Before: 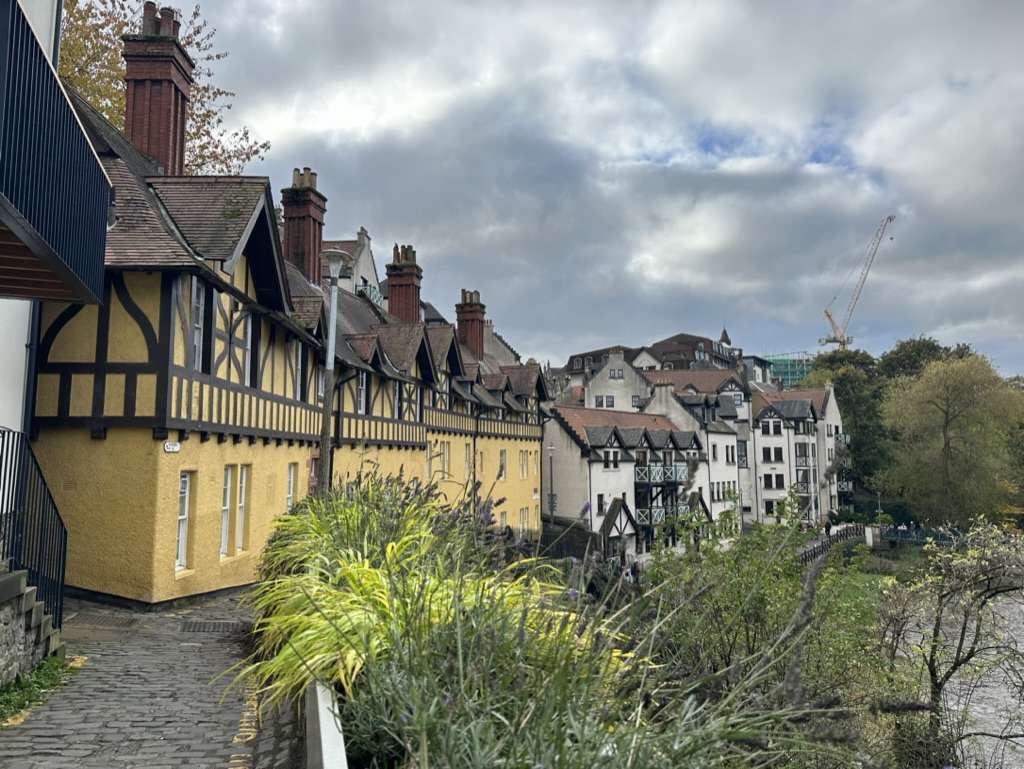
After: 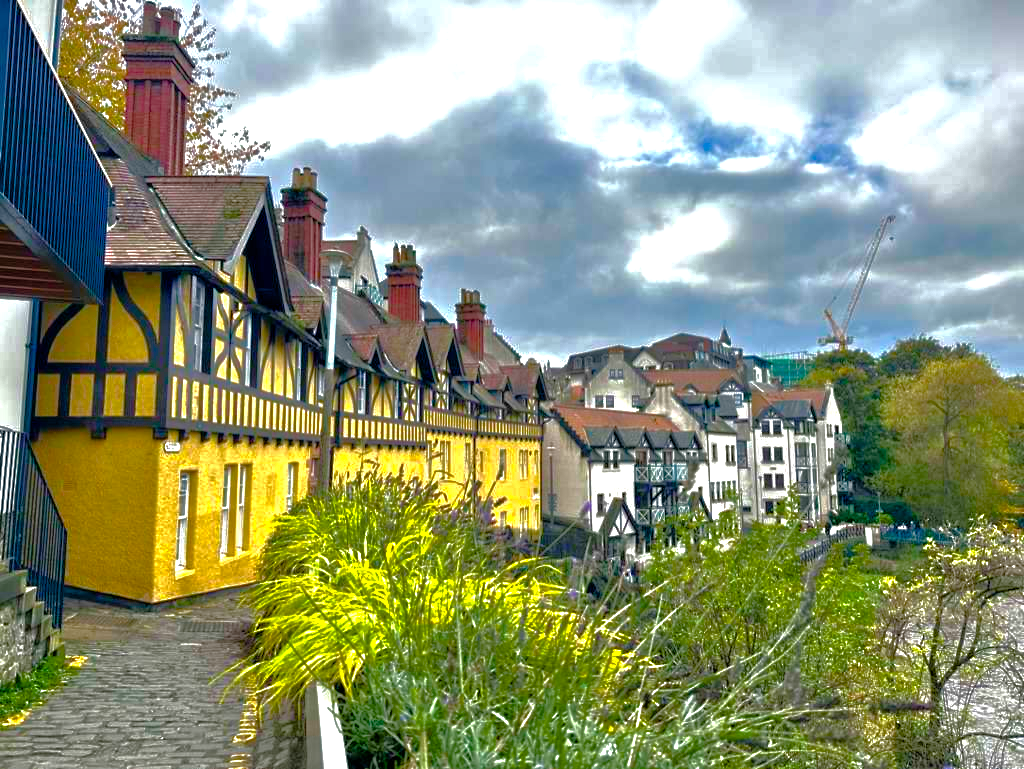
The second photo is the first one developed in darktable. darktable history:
color balance rgb: linear chroma grading › global chroma 25%, perceptual saturation grading › global saturation 45%, perceptual saturation grading › highlights -50%, perceptual saturation grading › shadows 30%, perceptual brilliance grading › global brilliance 18%, global vibrance 40%
tone equalizer: -7 EV 0.15 EV, -6 EV 0.6 EV, -5 EV 1.15 EV, -4 EV 1.33 EV, -3 EV 1.15 EV, -2 EV 0.6 EV, -1 EV 0.15 EV, mask exposure compensation -0.5 EV
base curve: curves: ch0 [(0, 0) (0.841, 0.609) (1, 1)]
